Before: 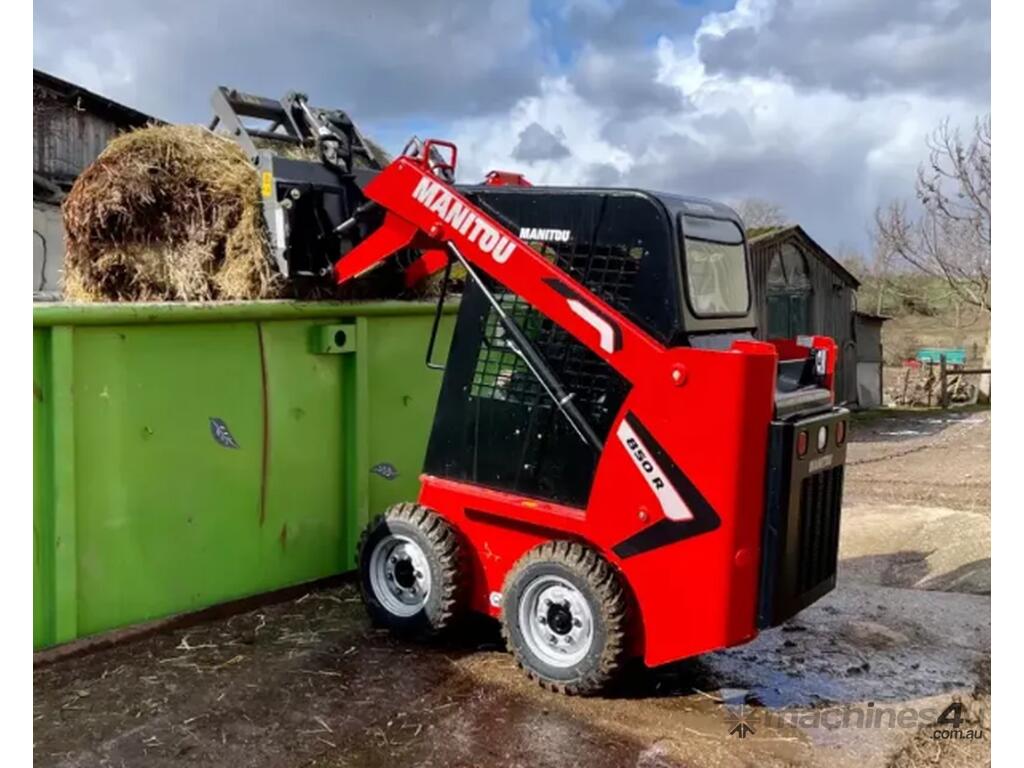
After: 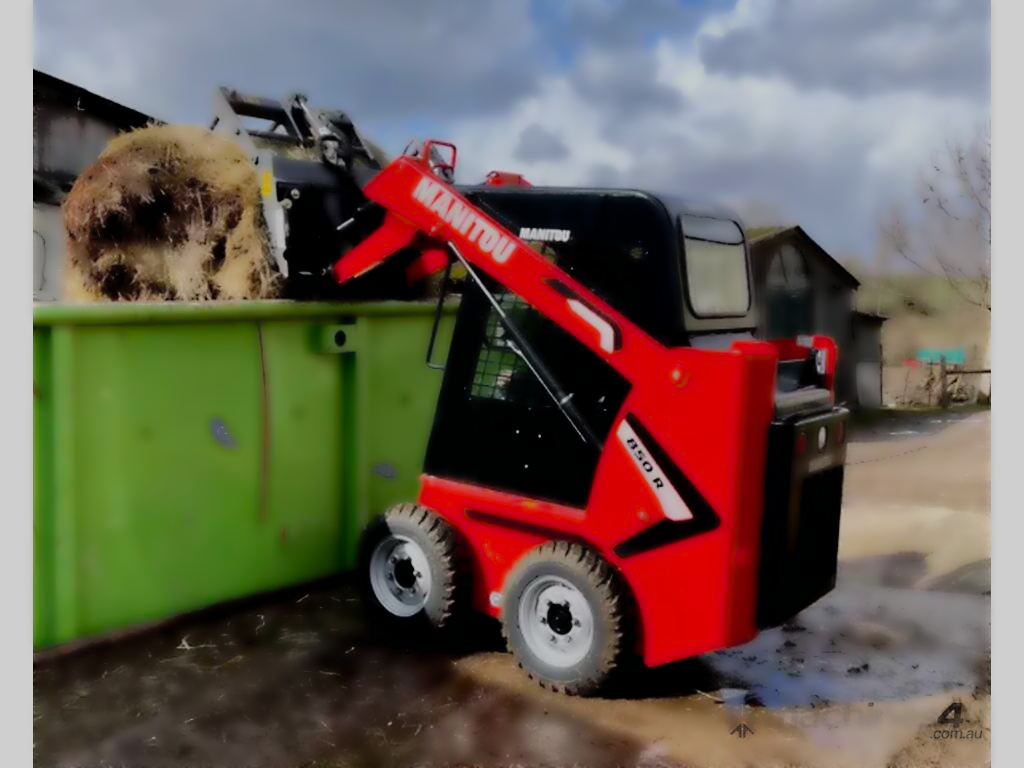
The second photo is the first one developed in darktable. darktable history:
exposure: black level correction 0.006, exposure -0.226 EV, compensate highlight preservation false
tone equalizer: -8 EV -1.84 EV, -7 EV -1.16 EV, -6 EV -1.62 EV, smoothing diameter 25%, edges refinement/feathering 10, preserve details guided filter
filmic rgb: black relative exposure -7.65 EV, white relative exposure 4.56 EV, hardness 3.61, contrast 1.05
lowpass: radius 4, soften with bilateral filter, unbound 0
